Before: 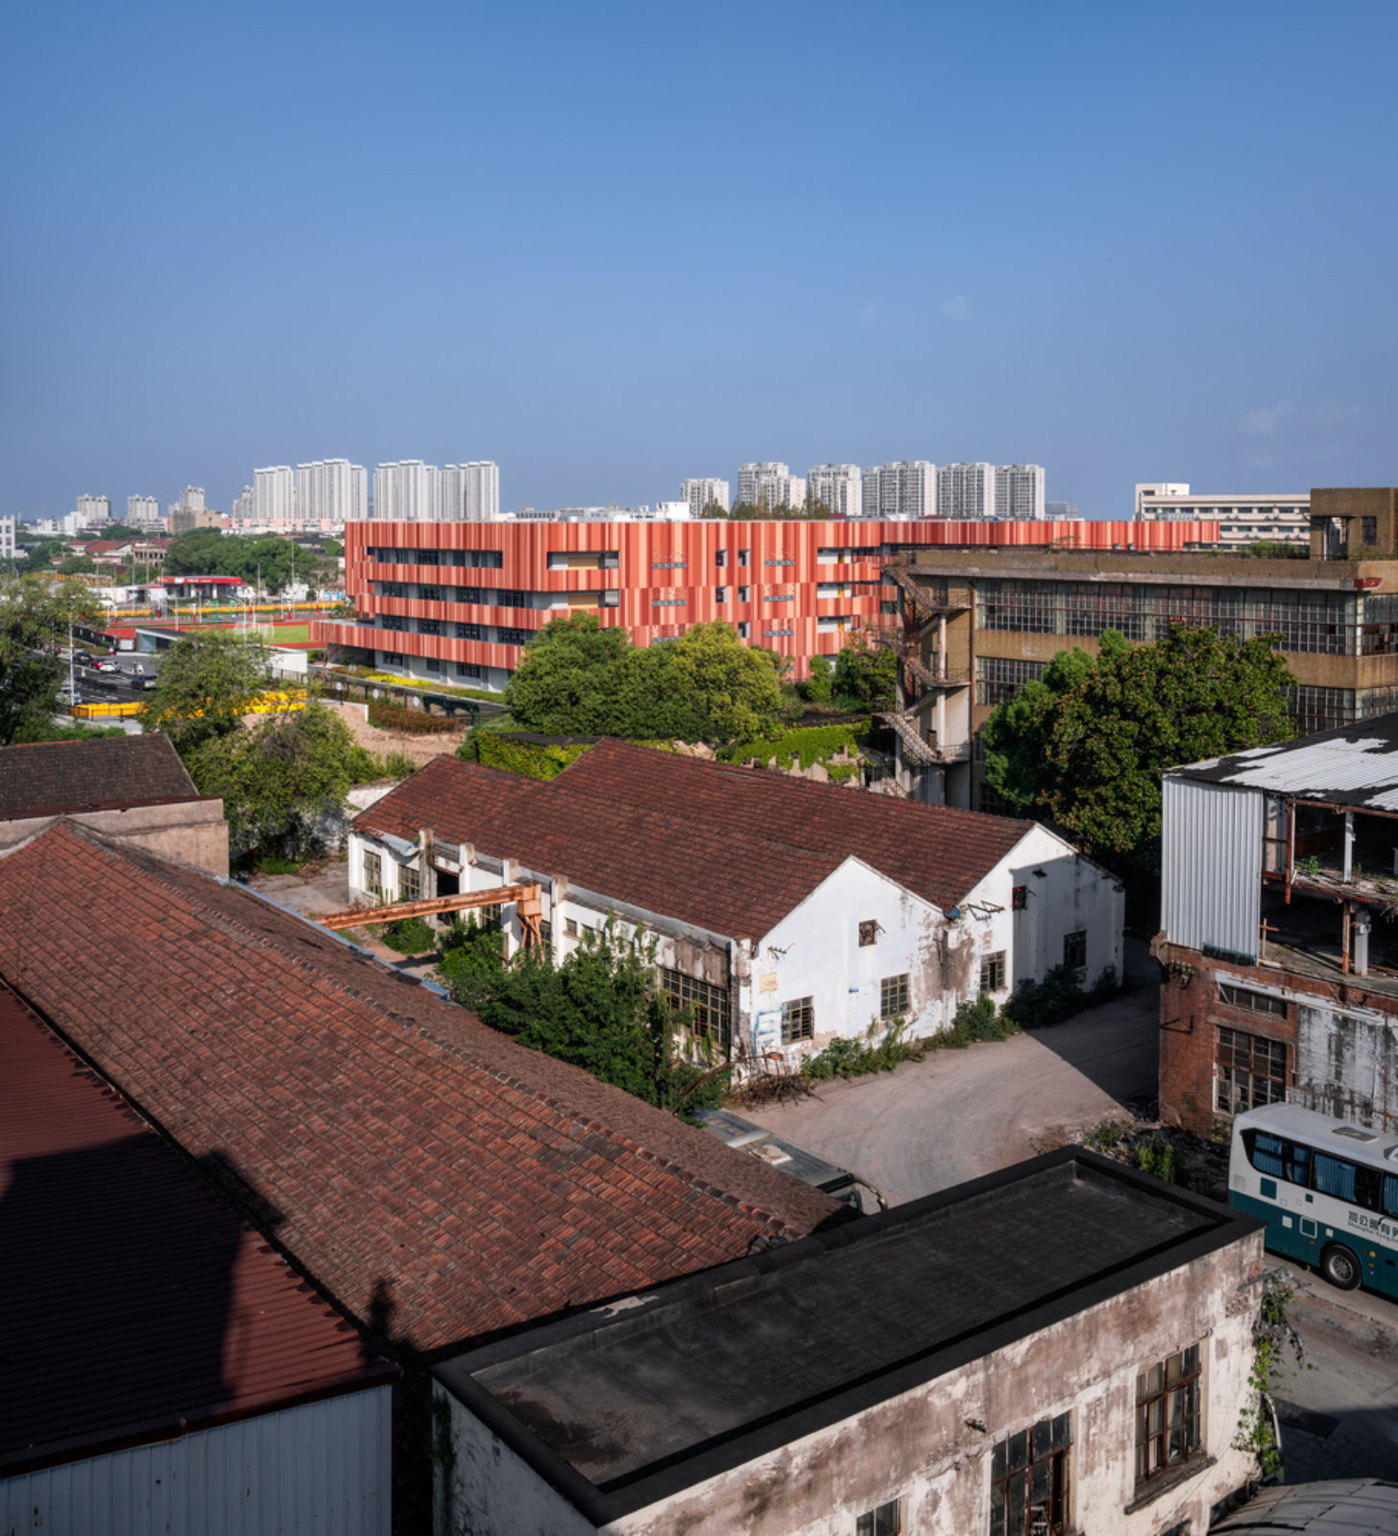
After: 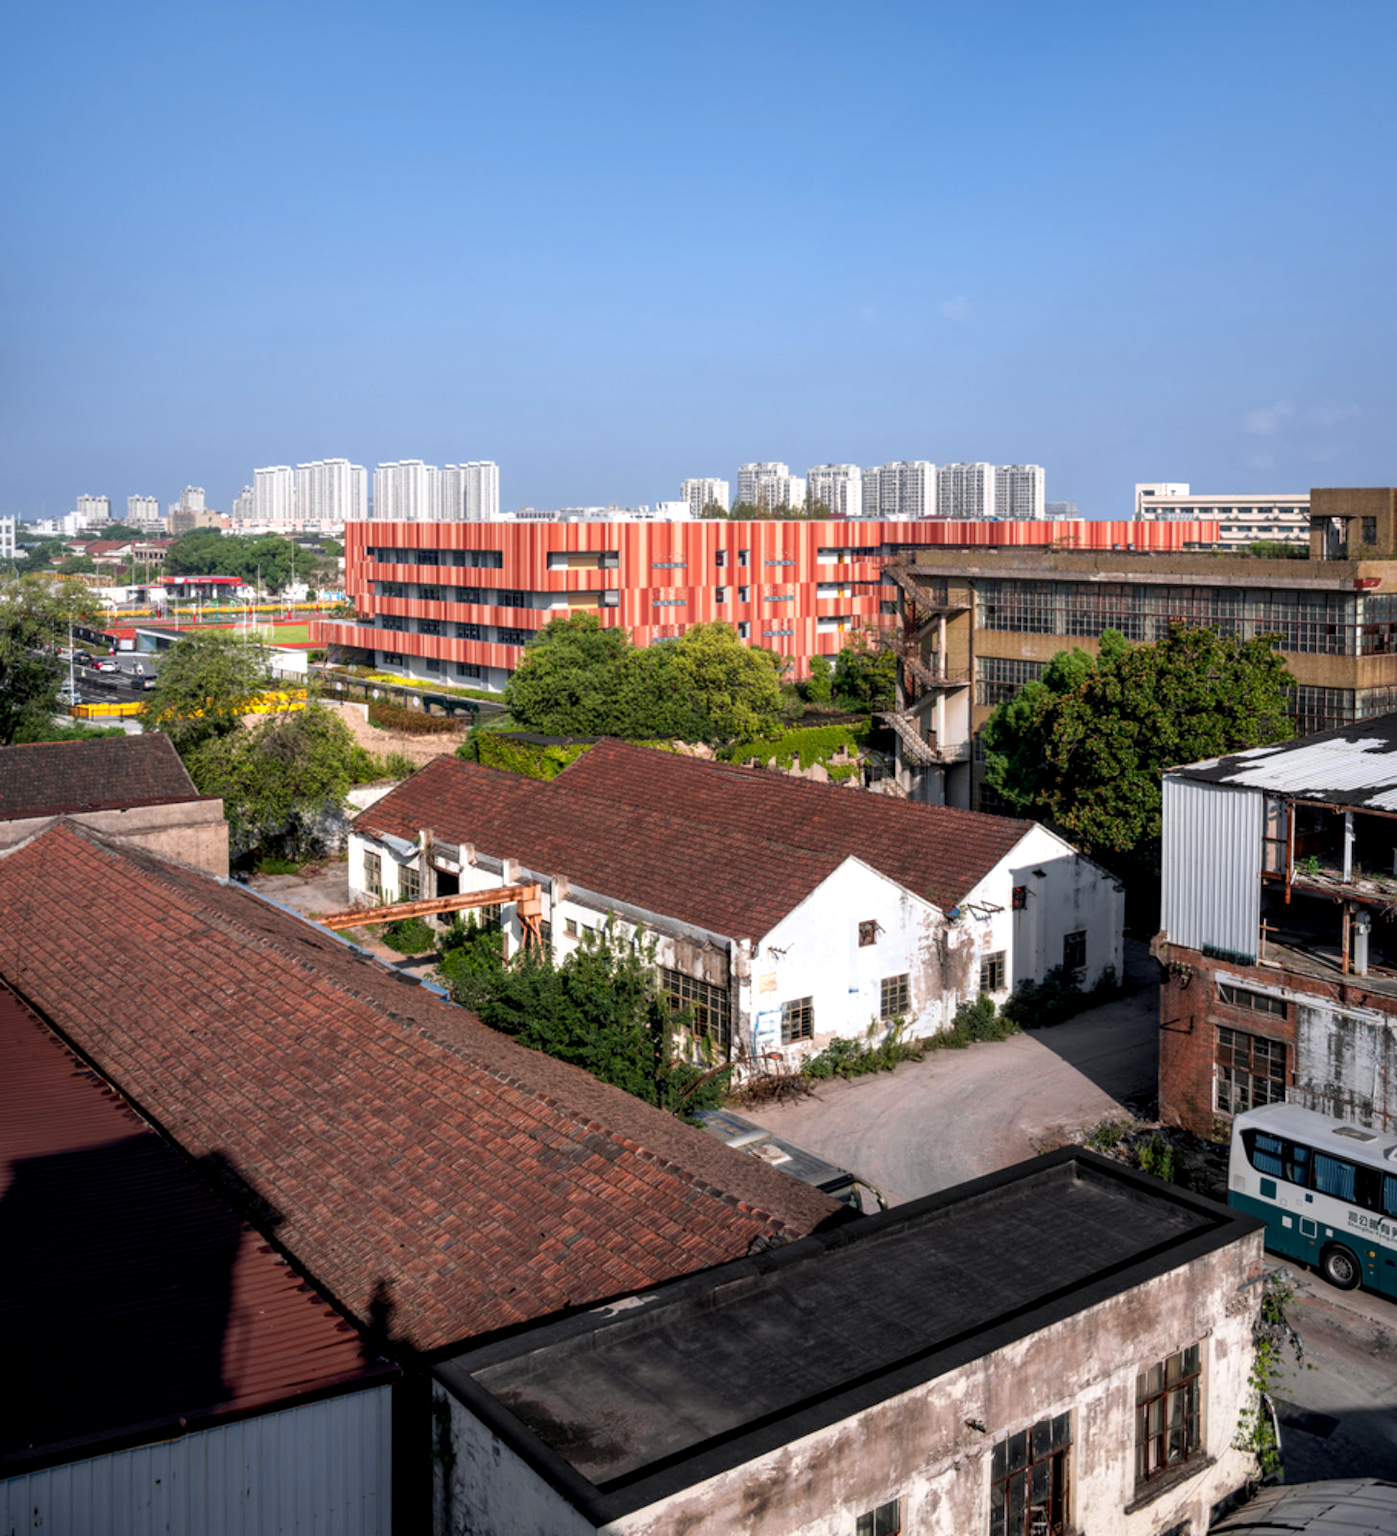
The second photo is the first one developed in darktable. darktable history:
exposure: black level correction 0.003, exposure 0.388 EV, compensate exposure bias true, compensate highlight preservation false
